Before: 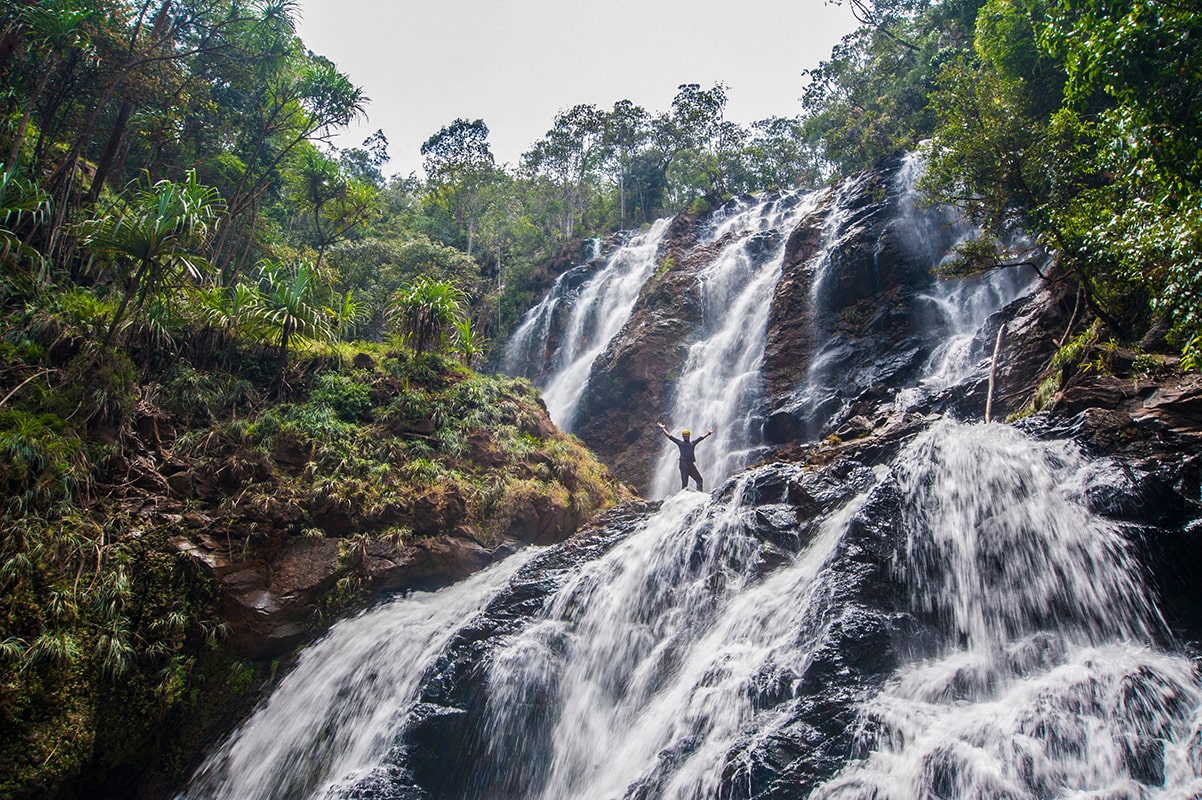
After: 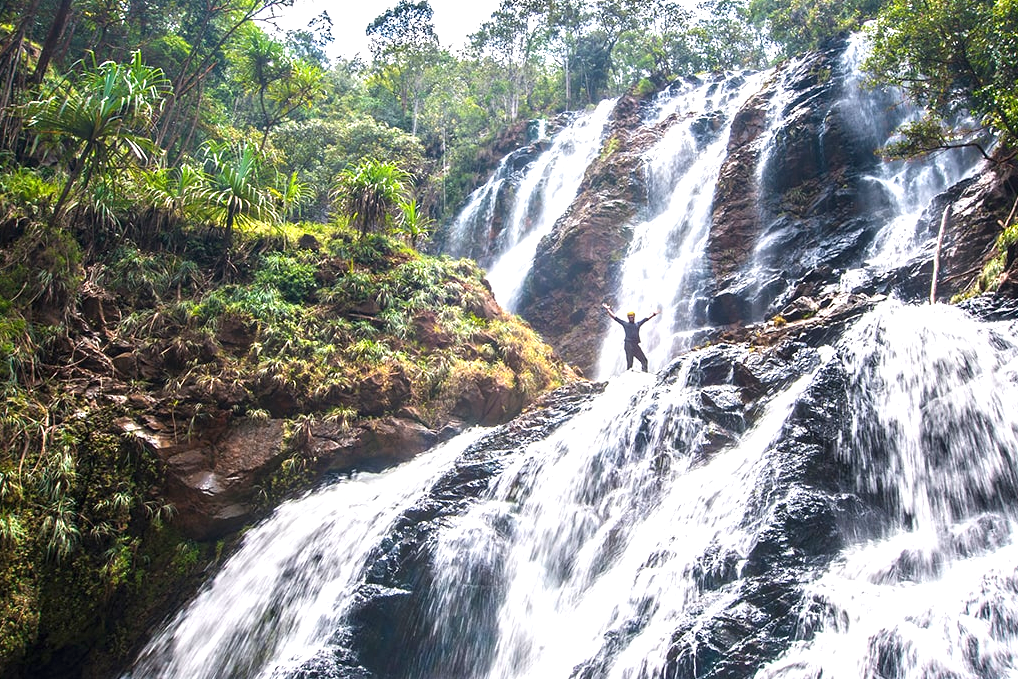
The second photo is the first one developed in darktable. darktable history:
exposure: black level correction 0, exposure 1.098 EV, compensate highlight preservation false
crop and rotate: left 4.584%, top 15.087%, right 10.701%
levels: mode automatic, levels [0, 0.492, 0.984]
